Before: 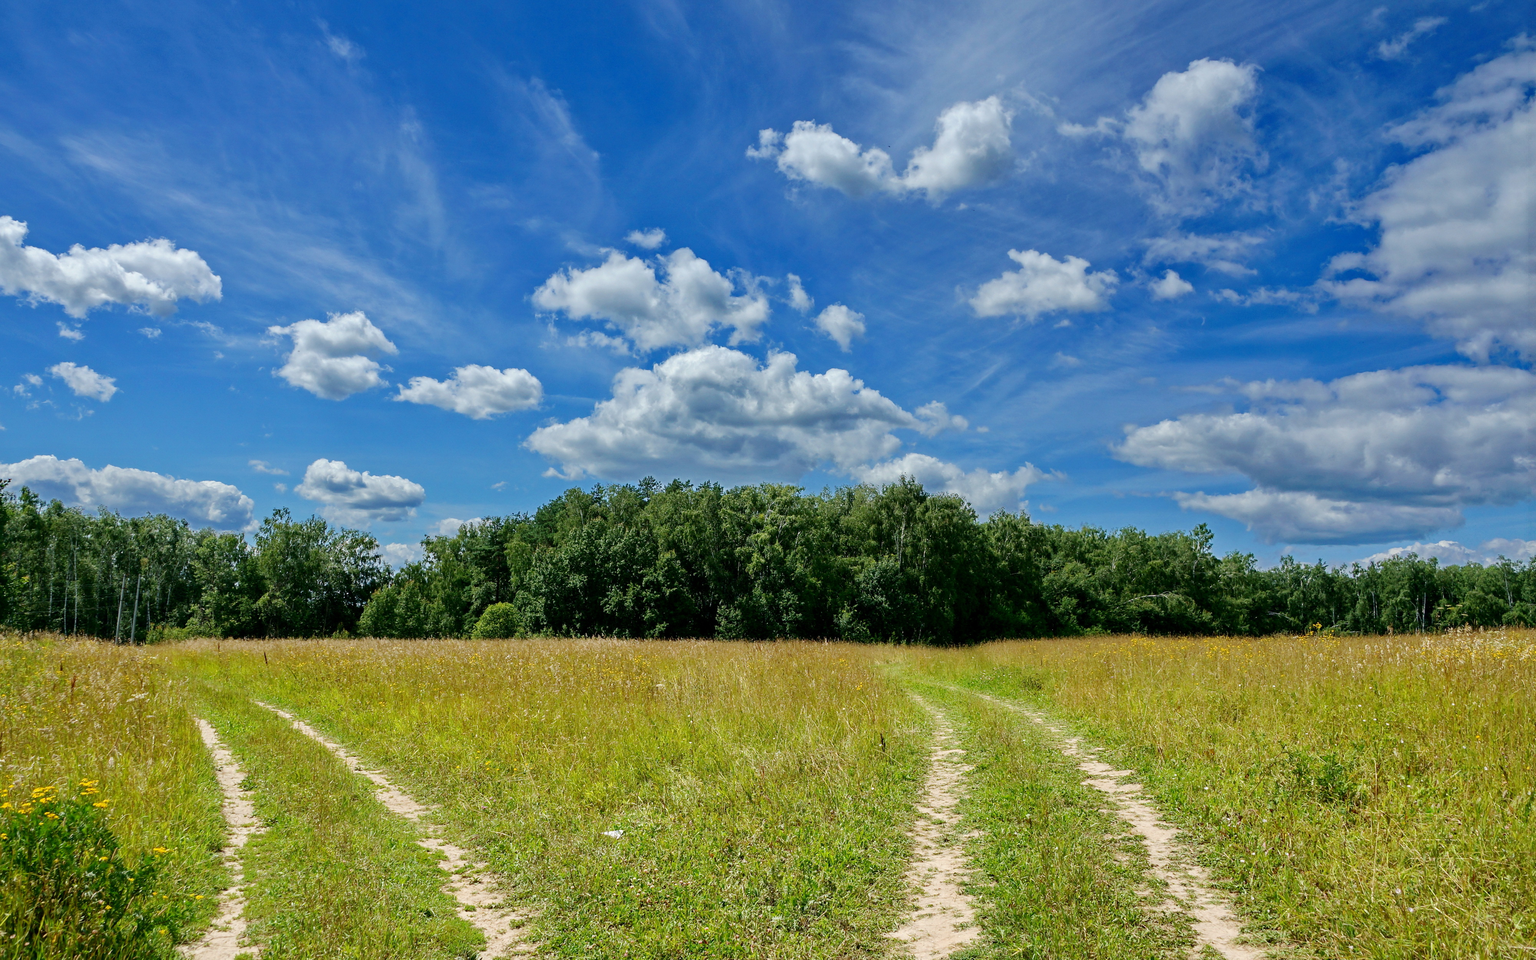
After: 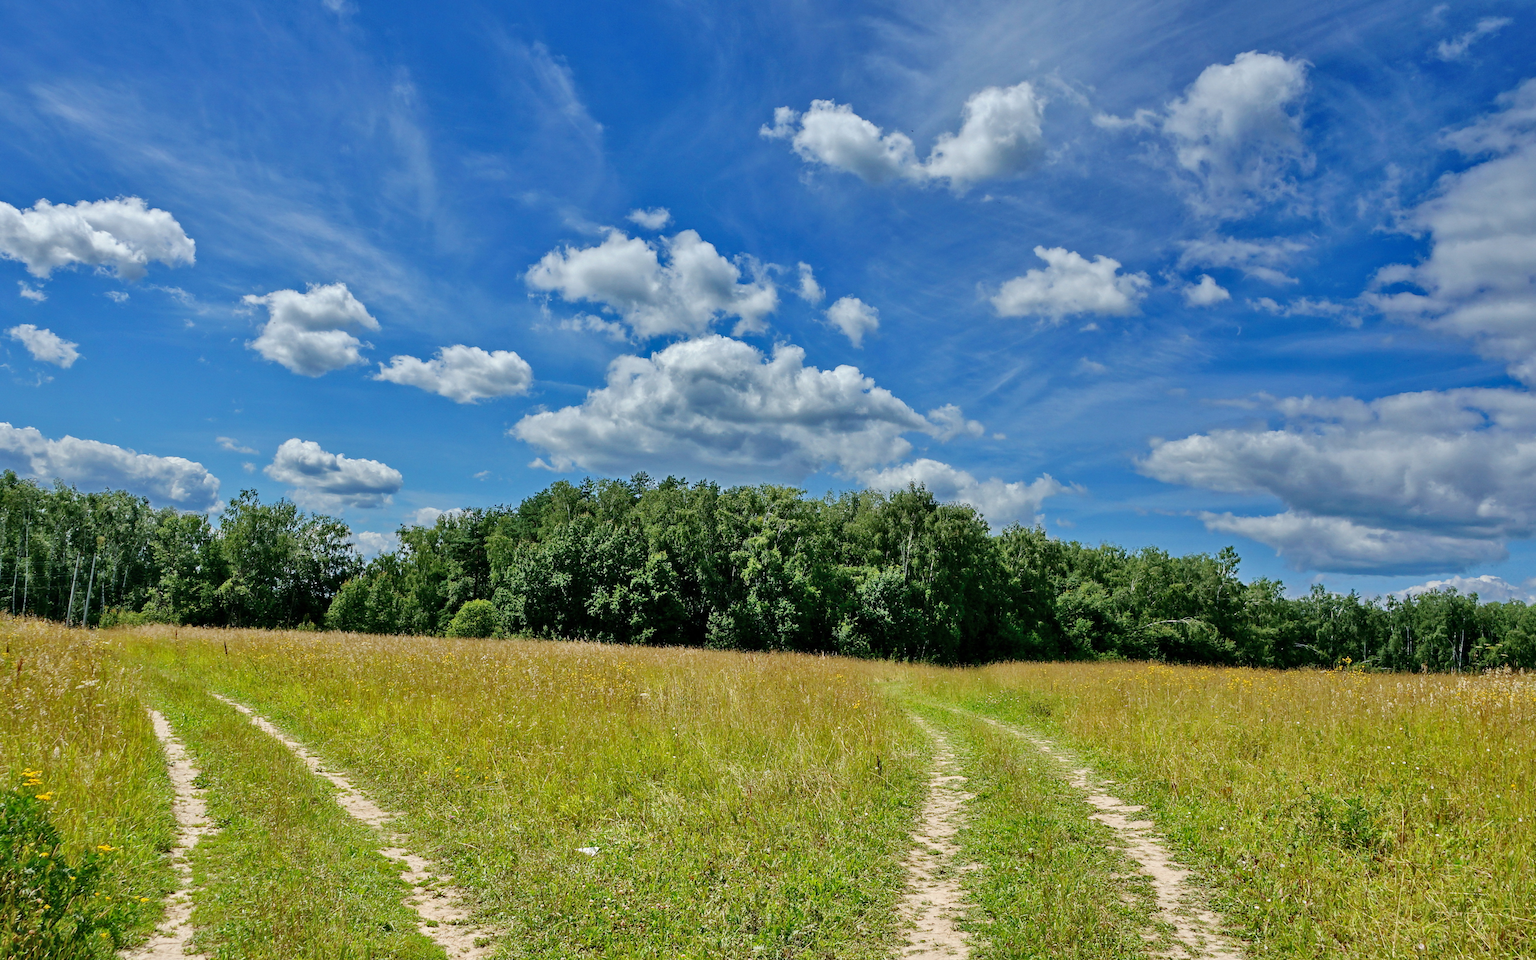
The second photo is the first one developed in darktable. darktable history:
shadows and highlights: shadows 60, soften with gaussian
crop and rotate: angle -2.38°
